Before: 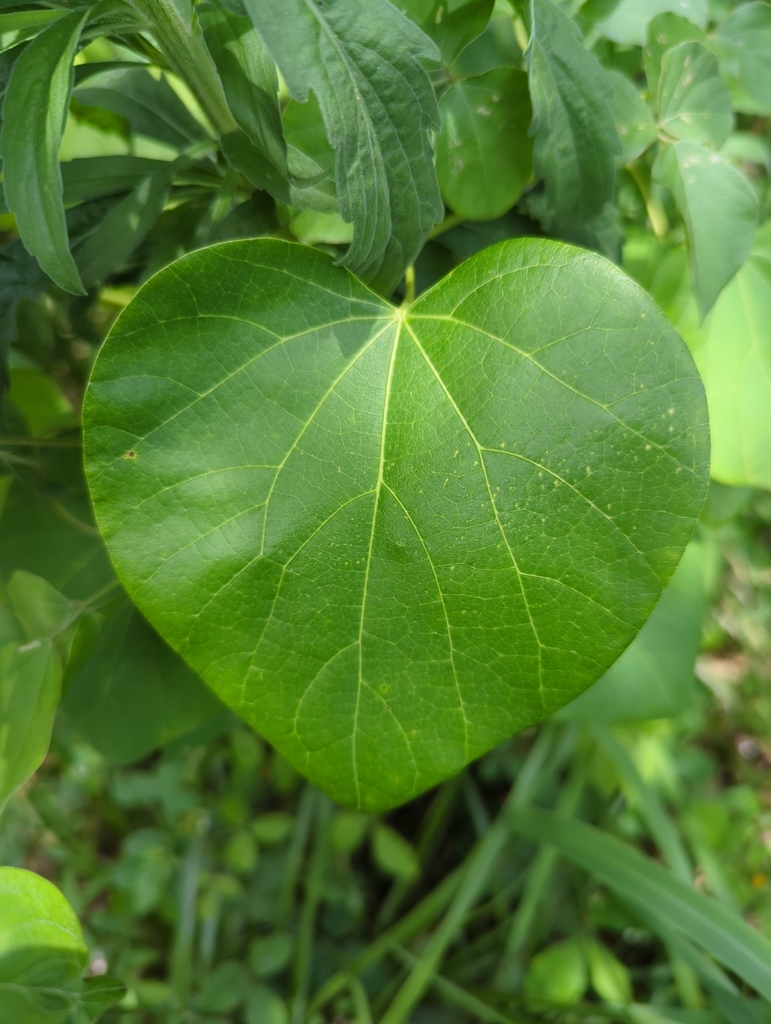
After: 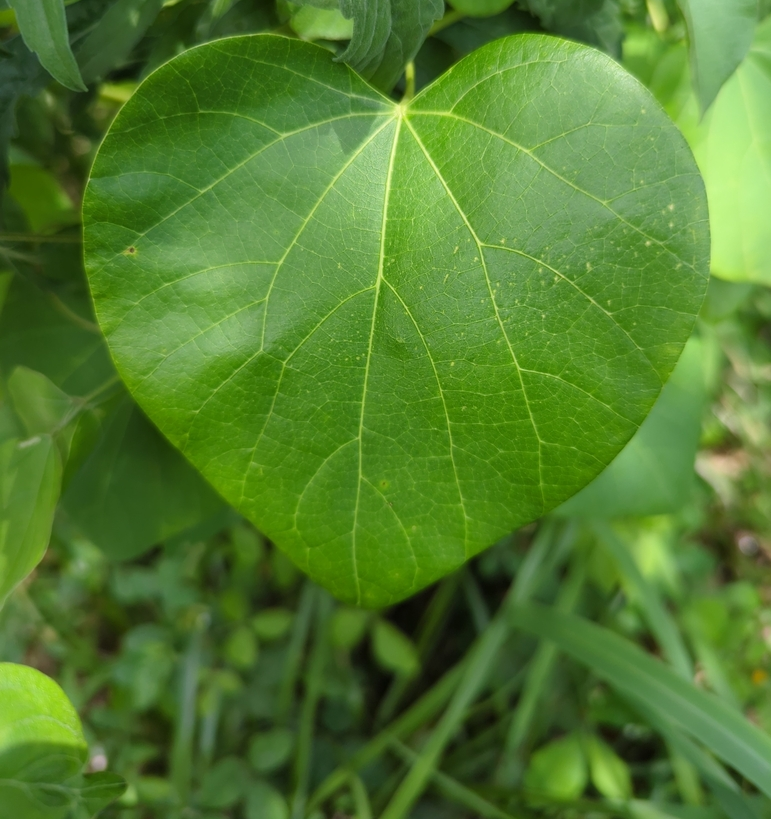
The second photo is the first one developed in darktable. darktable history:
crop and rotate: top 19.931%
